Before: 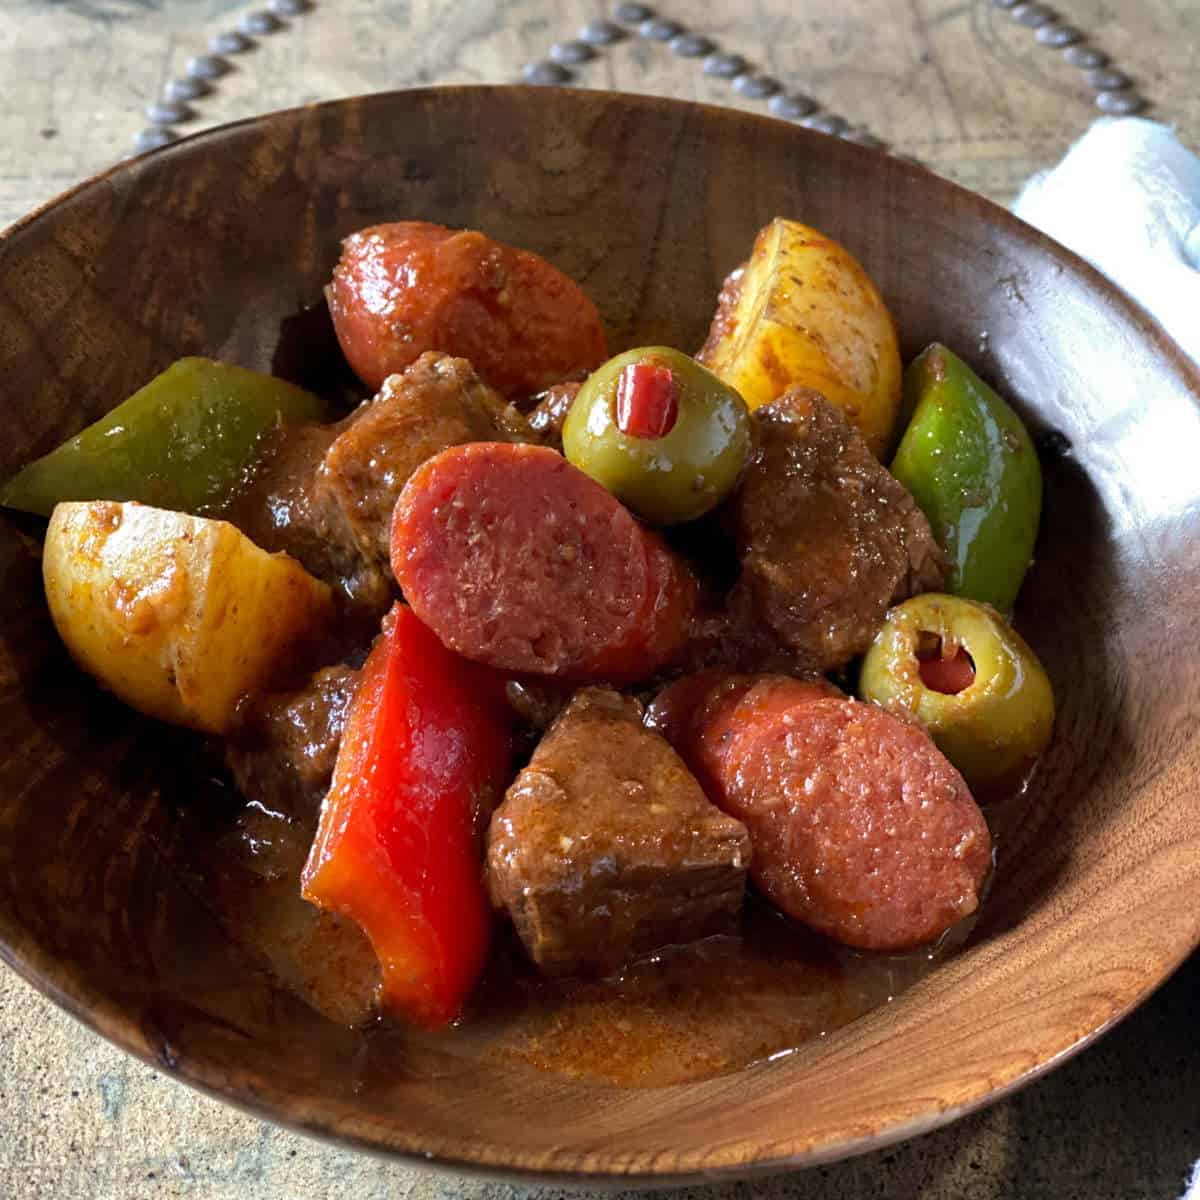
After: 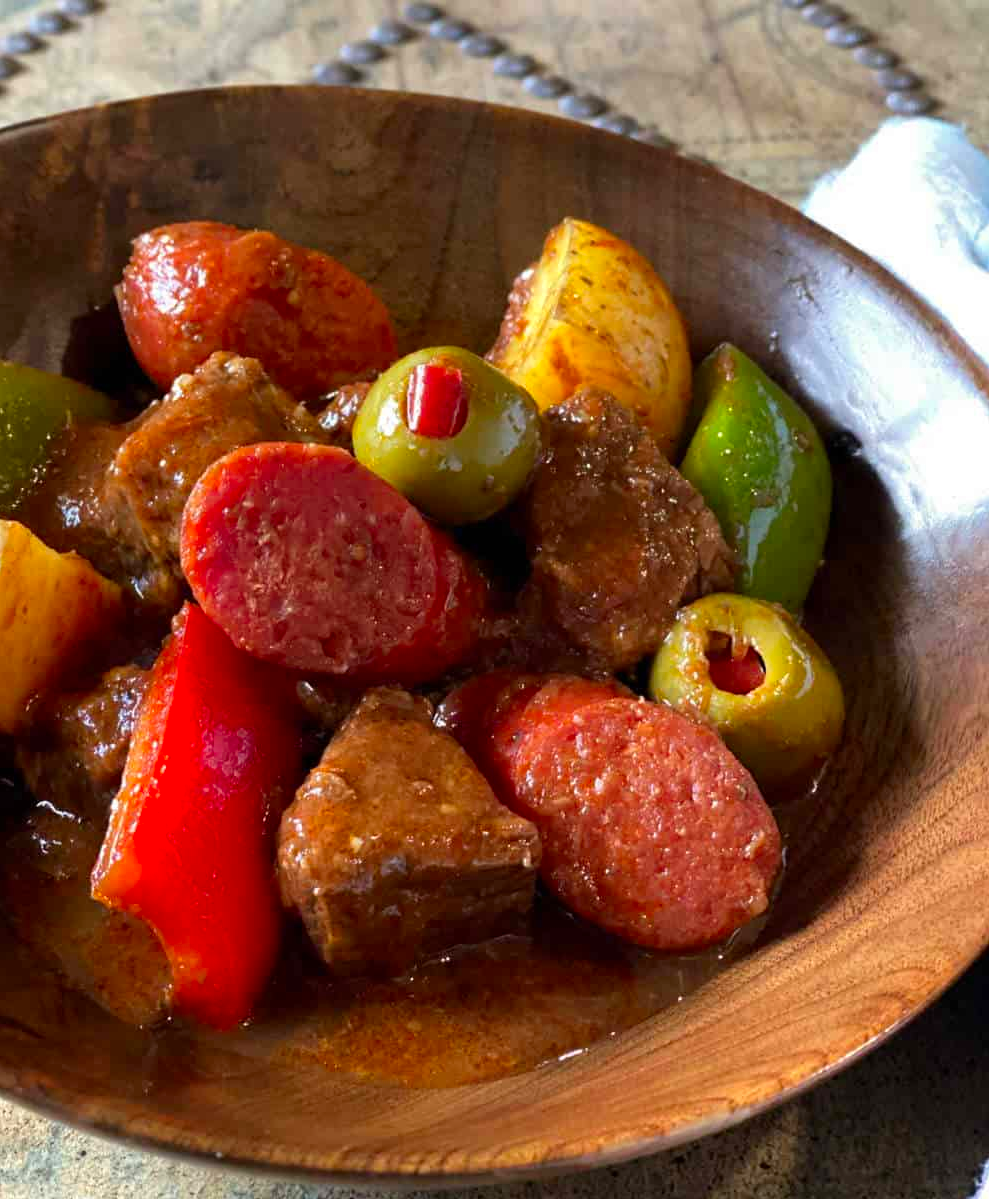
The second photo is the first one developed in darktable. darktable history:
crop: left 17.582%, bottom 0.031%
color zones: curves: ch0 [(0, 0.613) (0.01, 0.613) (0.245, 0.448) (0.498, 0.529) (0.642, 0.665) (0.879, 0.777) (0.99, 0.613)]; ch1 [(0, 0) (0.143, 0) (0.286, 0) (0.429, 0) (0.571, 0) (0.714, 0) (0.857, 0)], mix -131.09%
